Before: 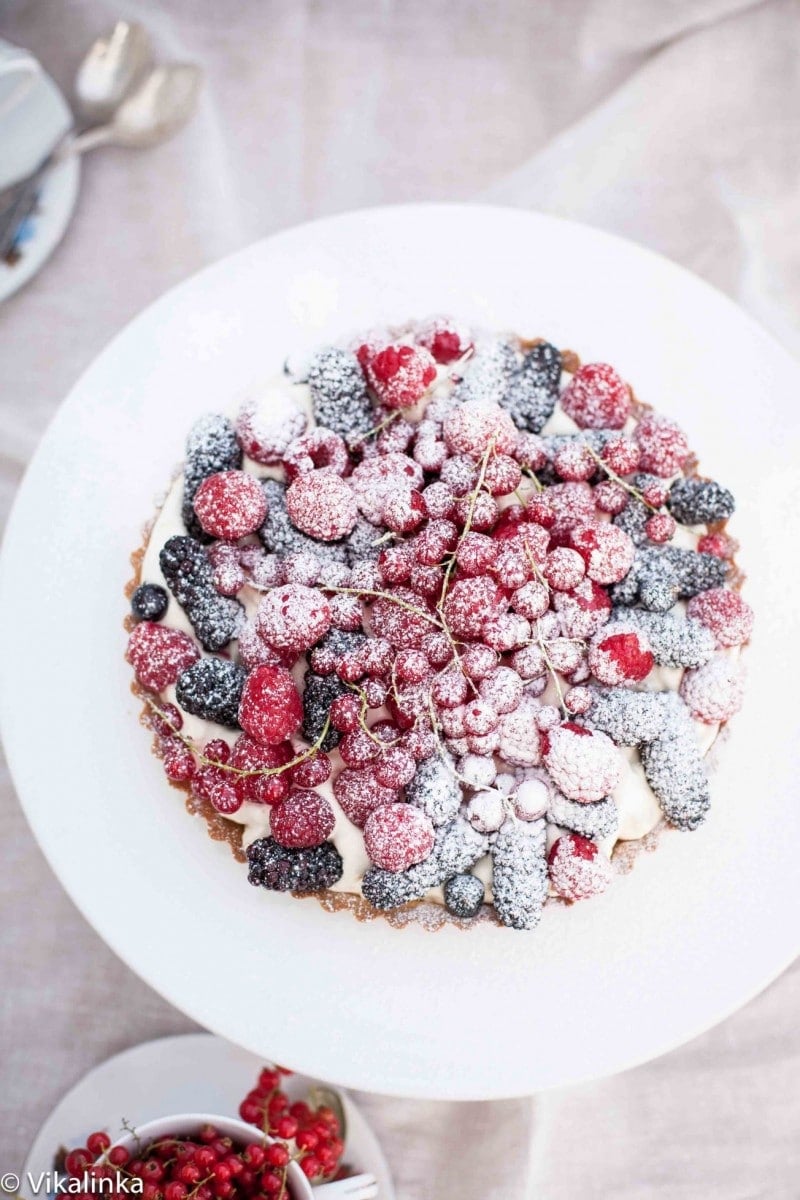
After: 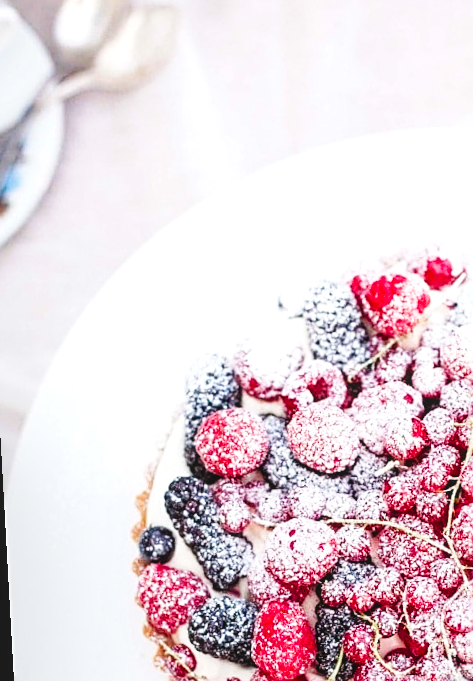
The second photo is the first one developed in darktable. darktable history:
local contrast: detail 110%
sharpen: amount 0.478
rotate and perspective: rotation -3.18°, automatic cropping off
exposure: exposure 0.4 EV, compensate highlight preservation false
contrast brightness saturation: contrast 0.04, saturation 0.16
crop and rotate: left 3.047%, top 7.509%, right 42.236%, bottom 37.598%
base curve: curves: ch0 [(0, 0) (0.032, 0.025) (0.121, 0.166) (0.206, 0.329) (0.605, 0.79) (1, 1)], preserve colors none
